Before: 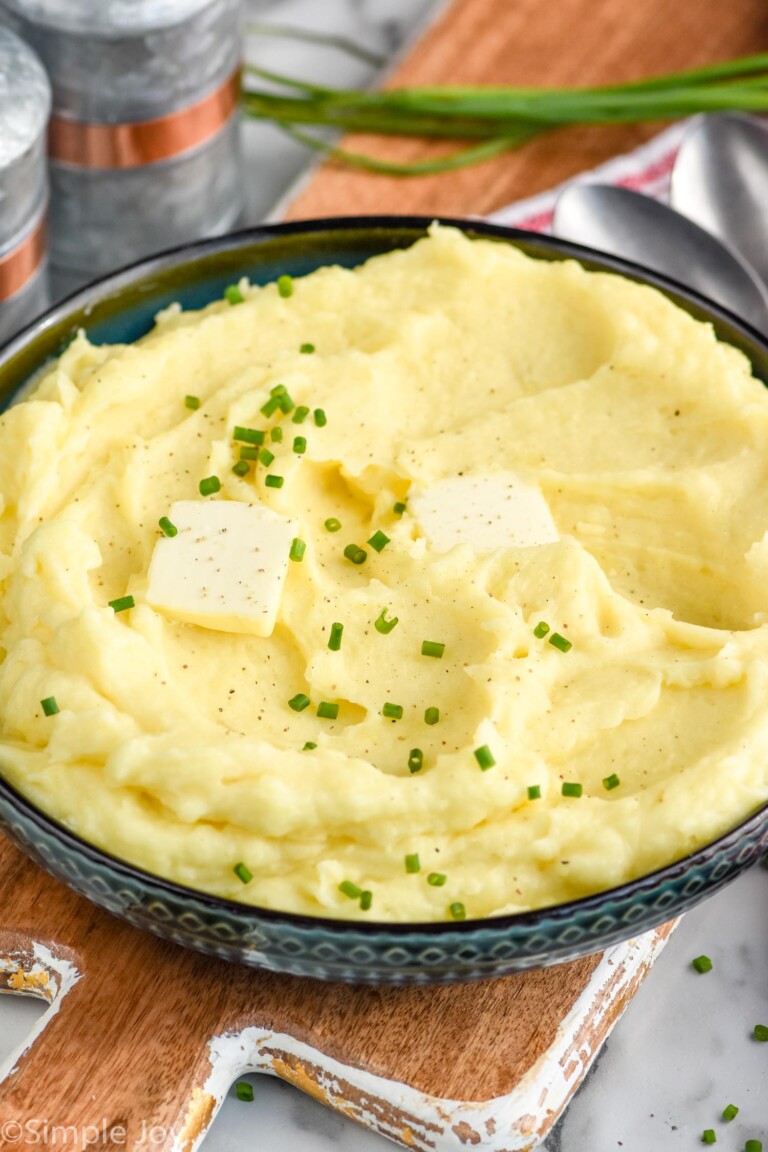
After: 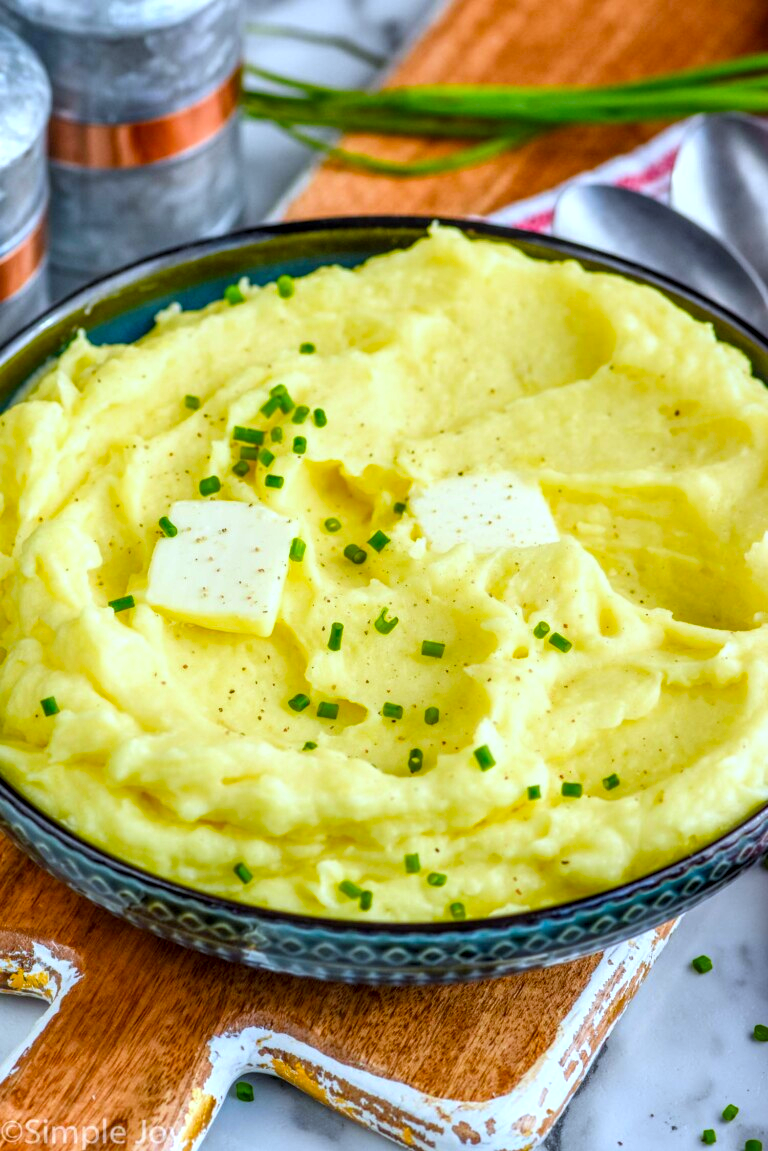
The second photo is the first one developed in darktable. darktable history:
color correction: saturation 1.34
color balance rgb: perceptual saturation grading › global saturation 20%, global vibrance 20%
crop: bottom 0.071%
contrast brightness saturation: saturation -0.05
exposure: compensate highlight preservation false
local contrast: highlights 61%, detail 143%, midtone range 0.428
white balance: red 0.924, blue 1.095
